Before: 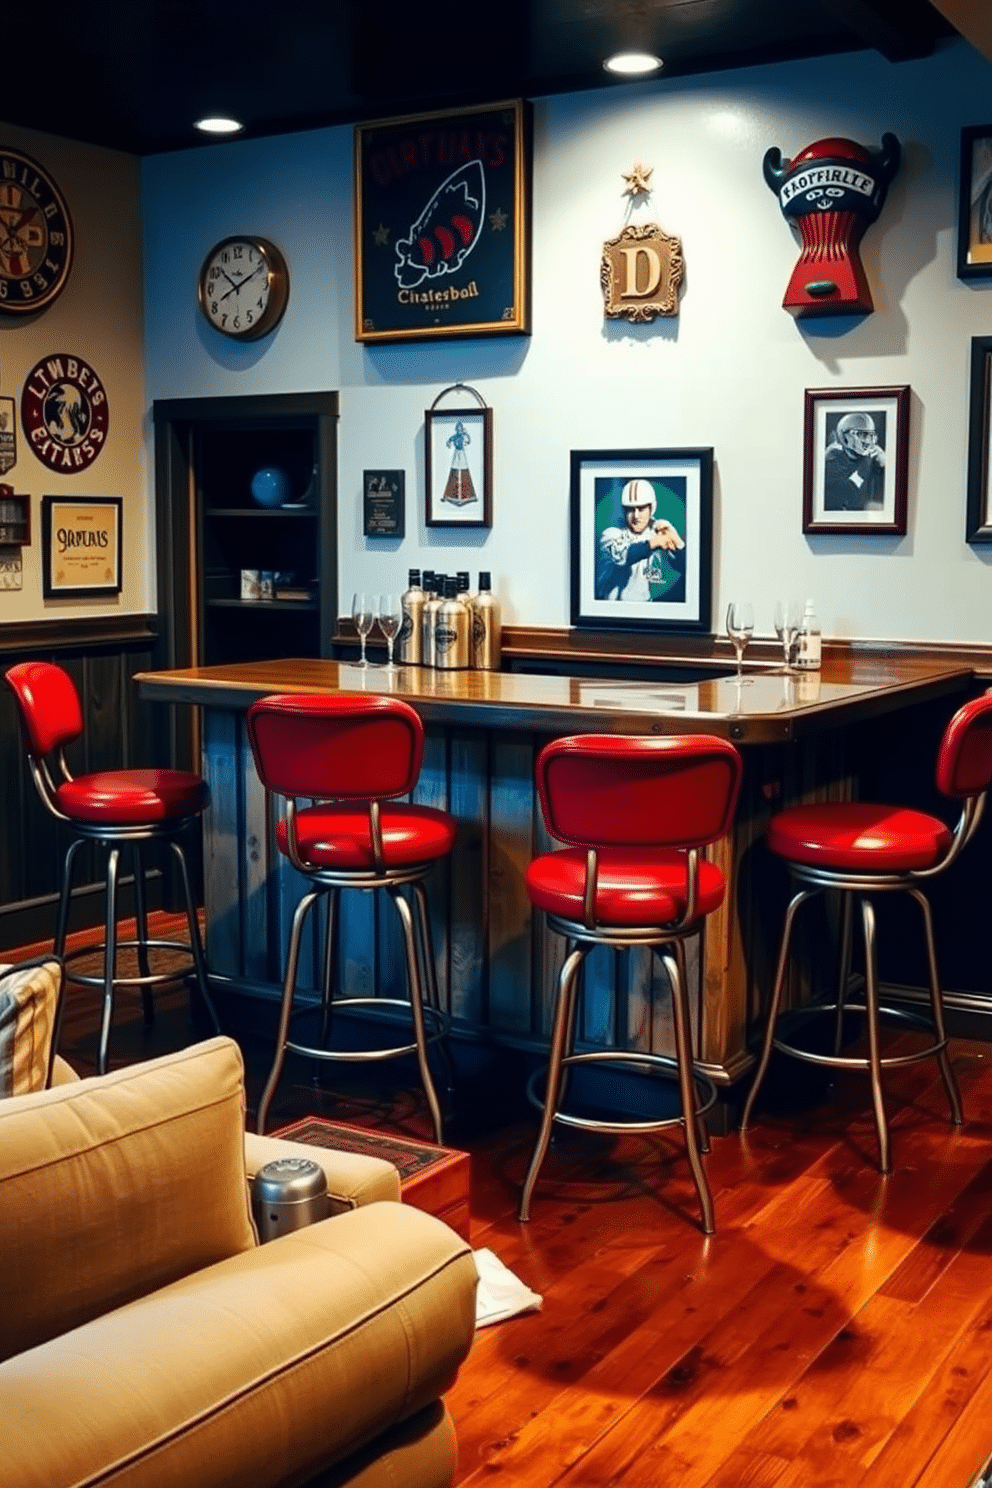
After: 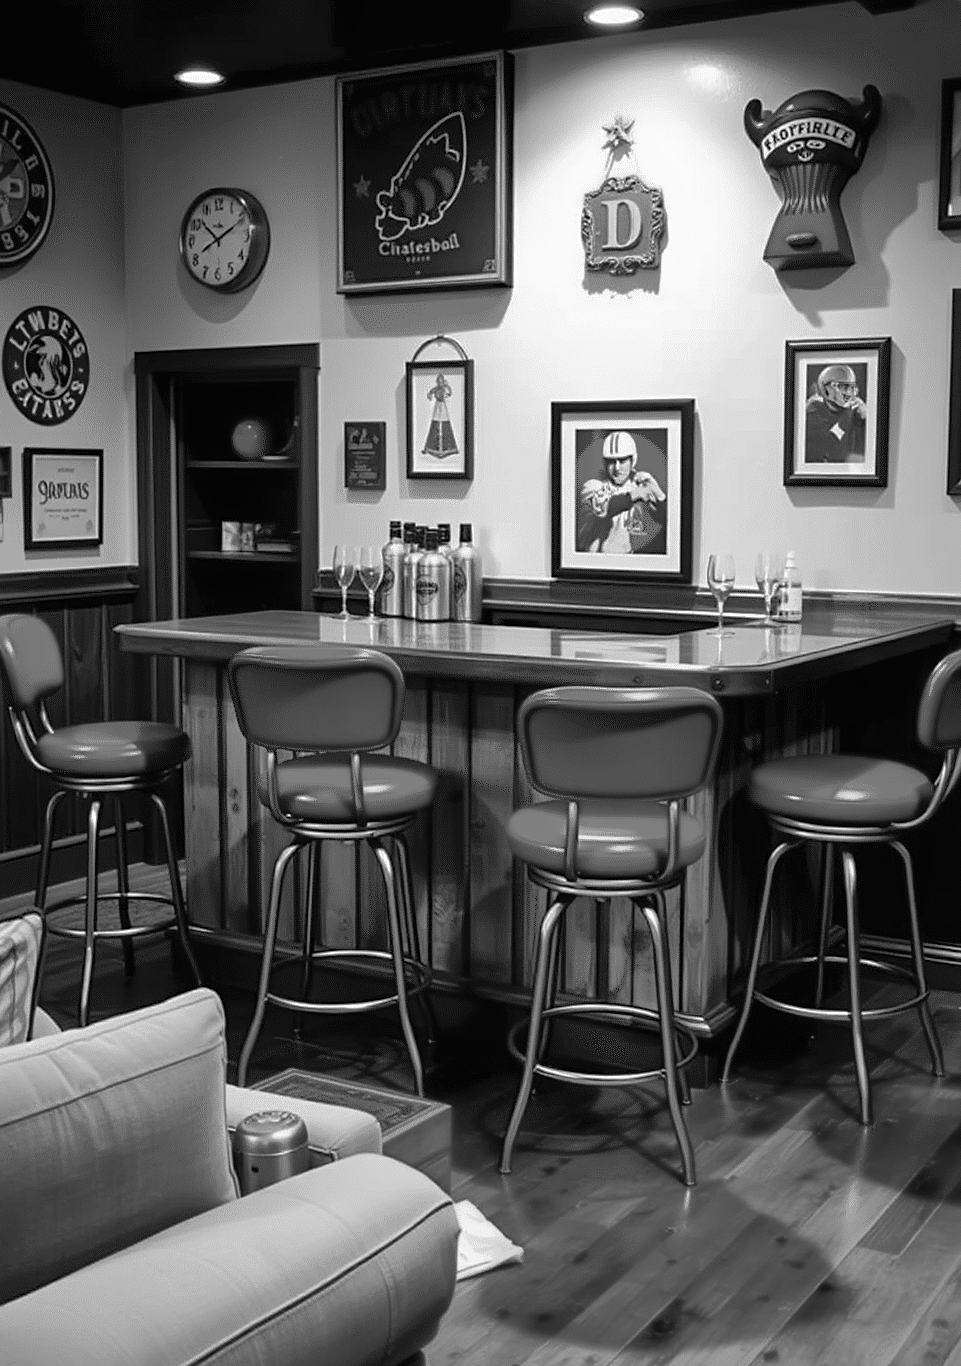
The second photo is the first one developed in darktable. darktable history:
shadows and highlights: on, module defaults
sharpen: amount 0.2
crop: left 1.964%, top 3.251%, right 1.122%, bottom 4.933%
monochrome: on, module defaults
